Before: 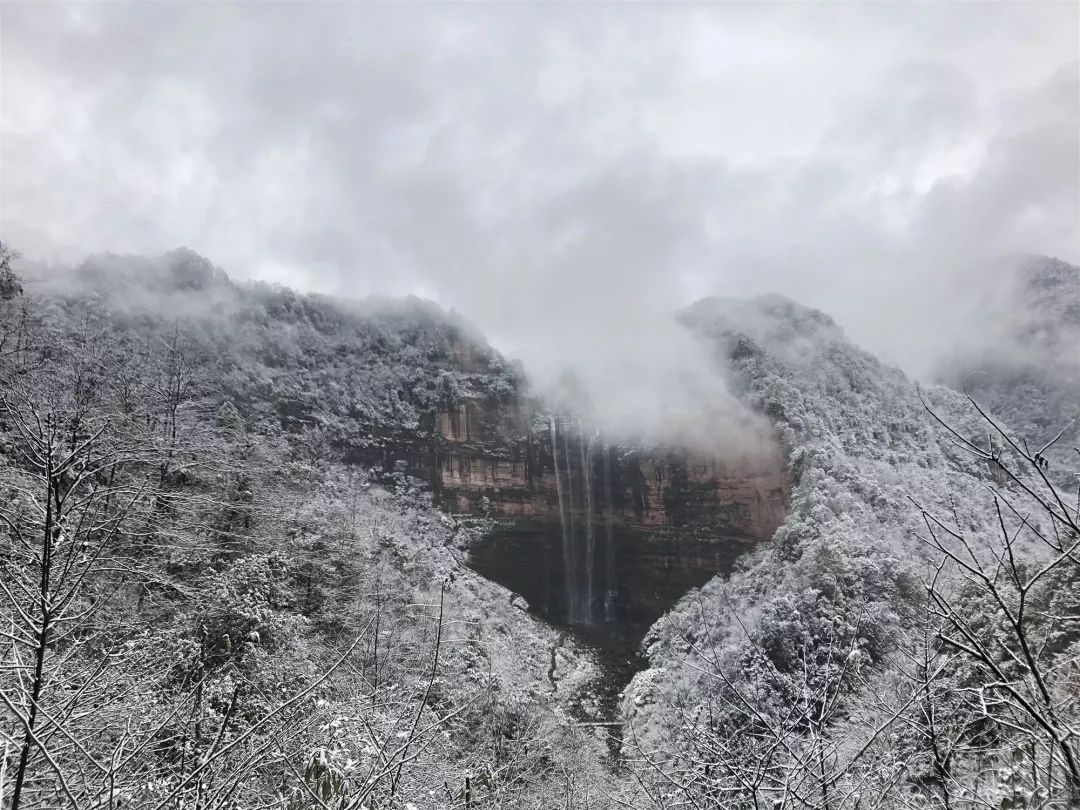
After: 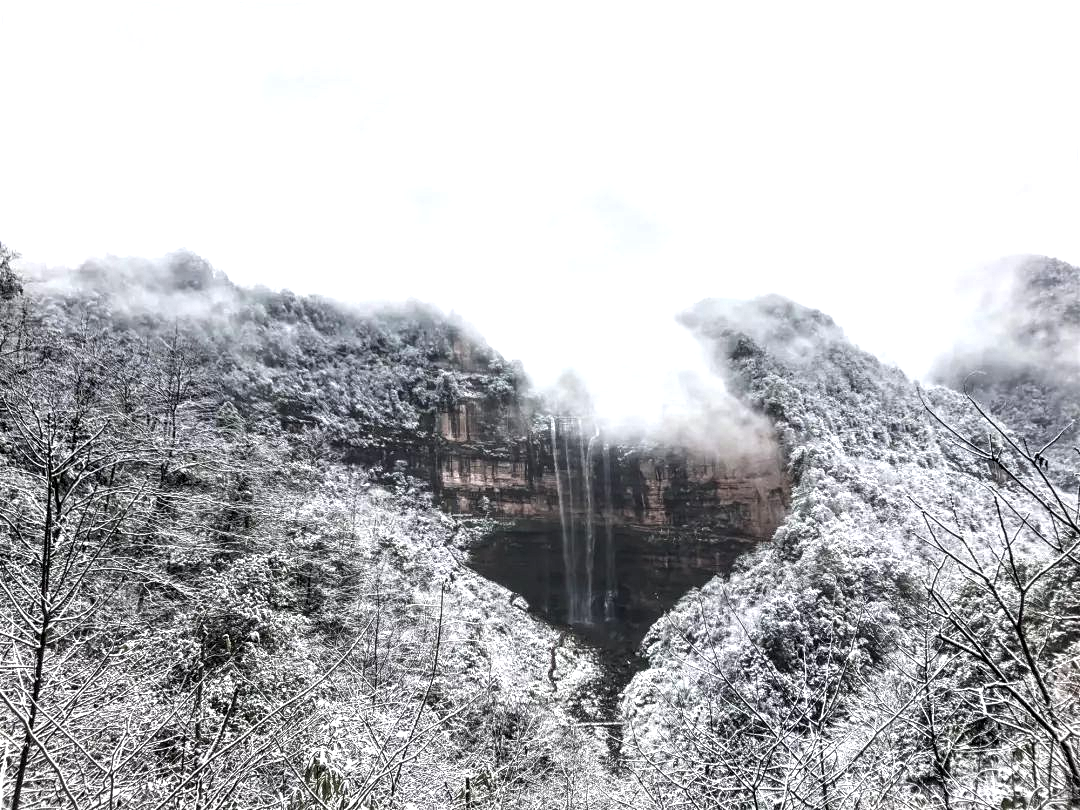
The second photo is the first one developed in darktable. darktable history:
exposure: black level correction 0, exposure 0.5 EV, compensate highlight preservation false
color balance rgb: global offset › hue 172.1°, perceptual saturation grading › global saturation -0.046%, perceptual brilliance grading › global brilliance 1.303%, perceptual brilliance grading › highlights 7.742%, perceptual brilliance grading › shadows -3.208%, global vibrance 0.663%
local contrast: highlights 60%, shadows 59%, detail 160%
